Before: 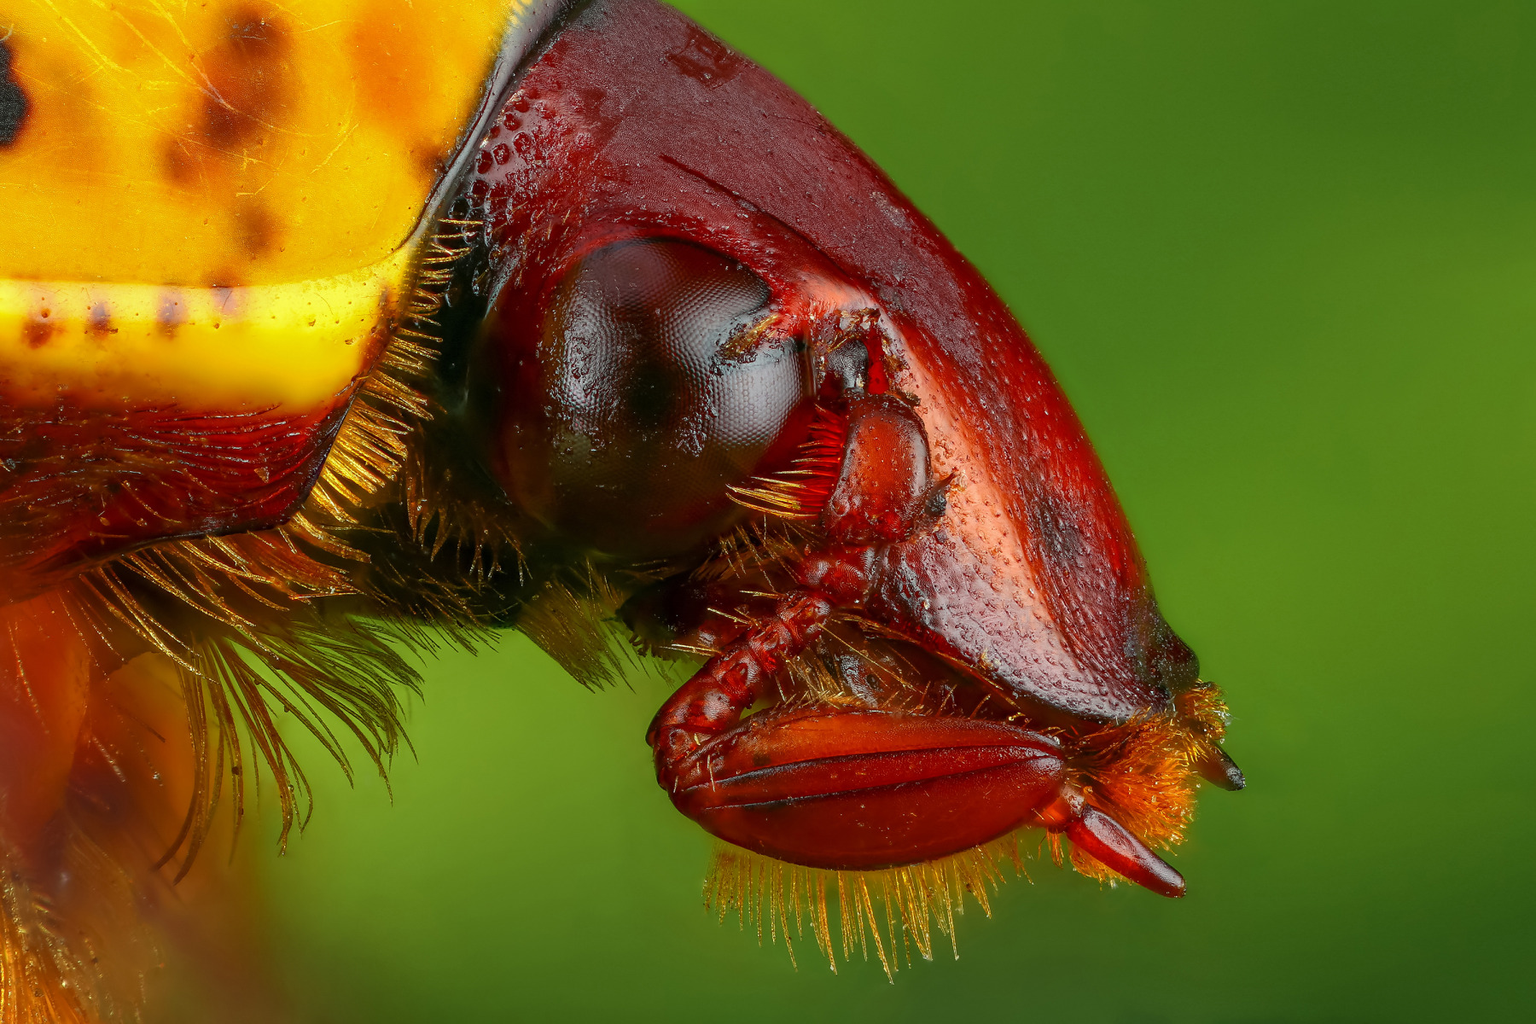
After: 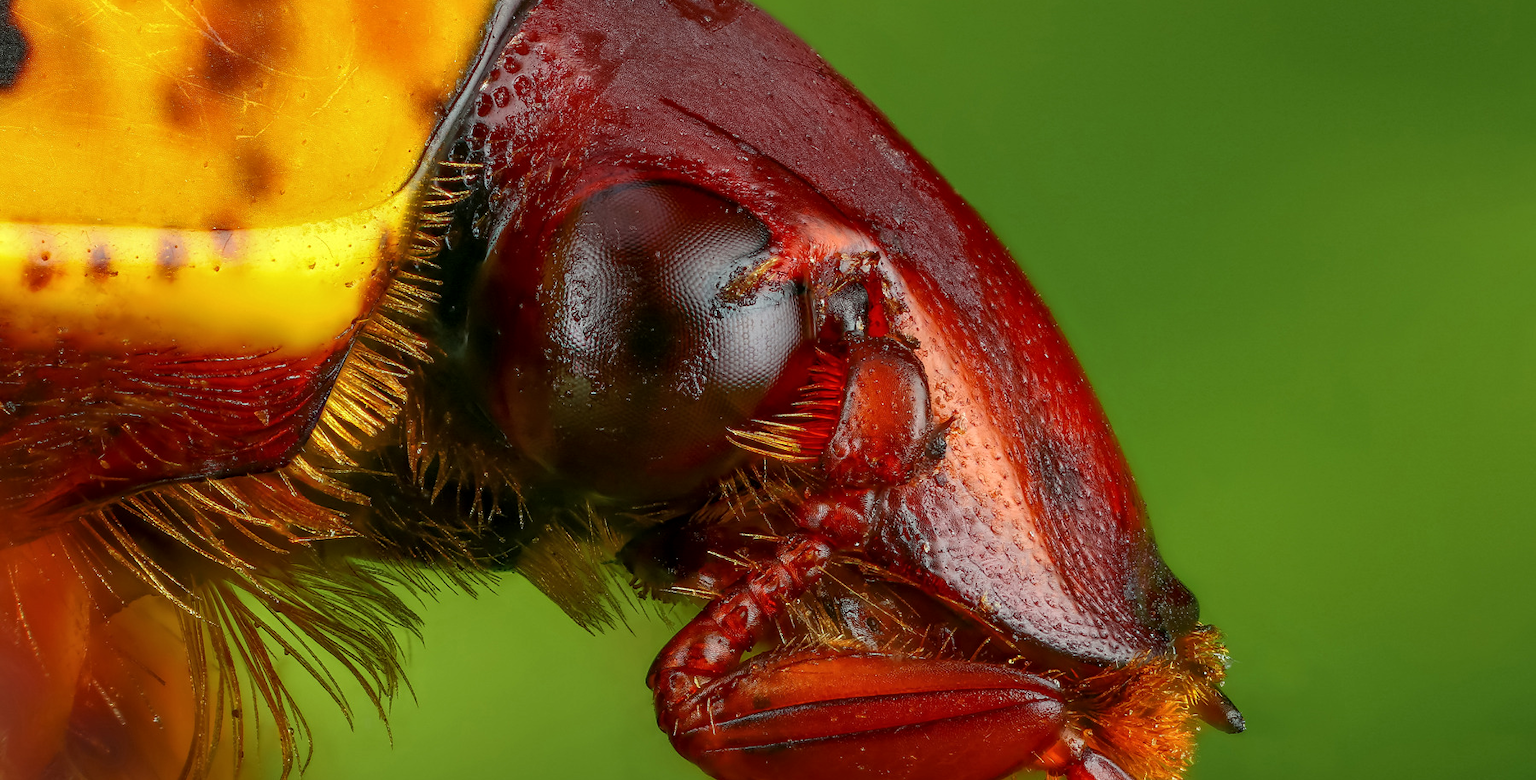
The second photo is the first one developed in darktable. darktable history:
crop: top 5.599%, bottom 18.096%
local contrast: highlights 101%, shadows 99%, detail 119%, midtone range 0.2
